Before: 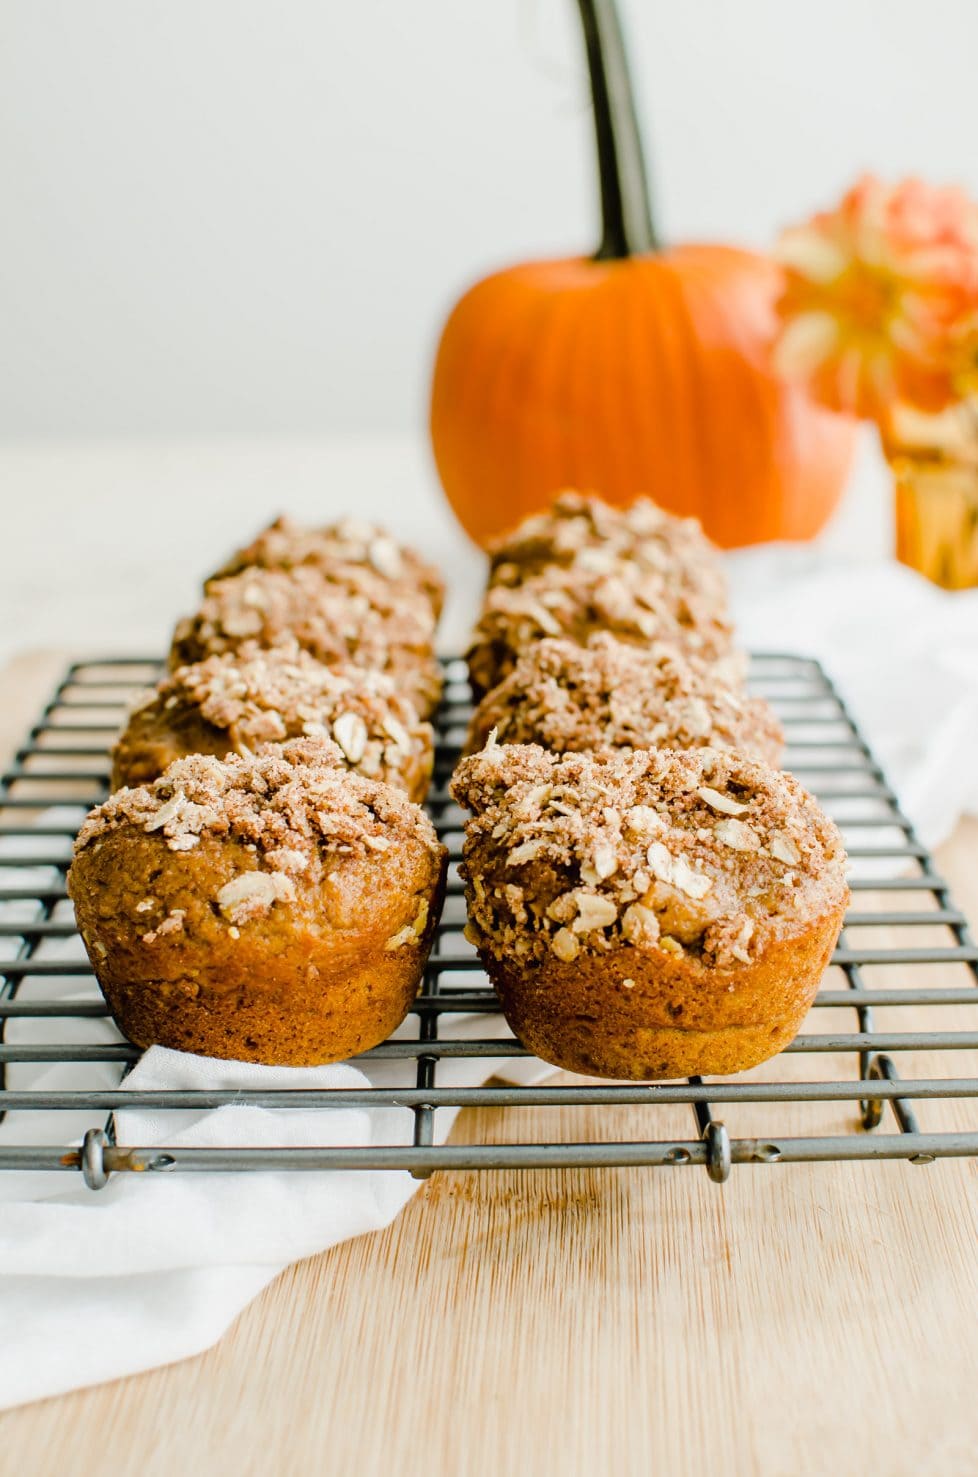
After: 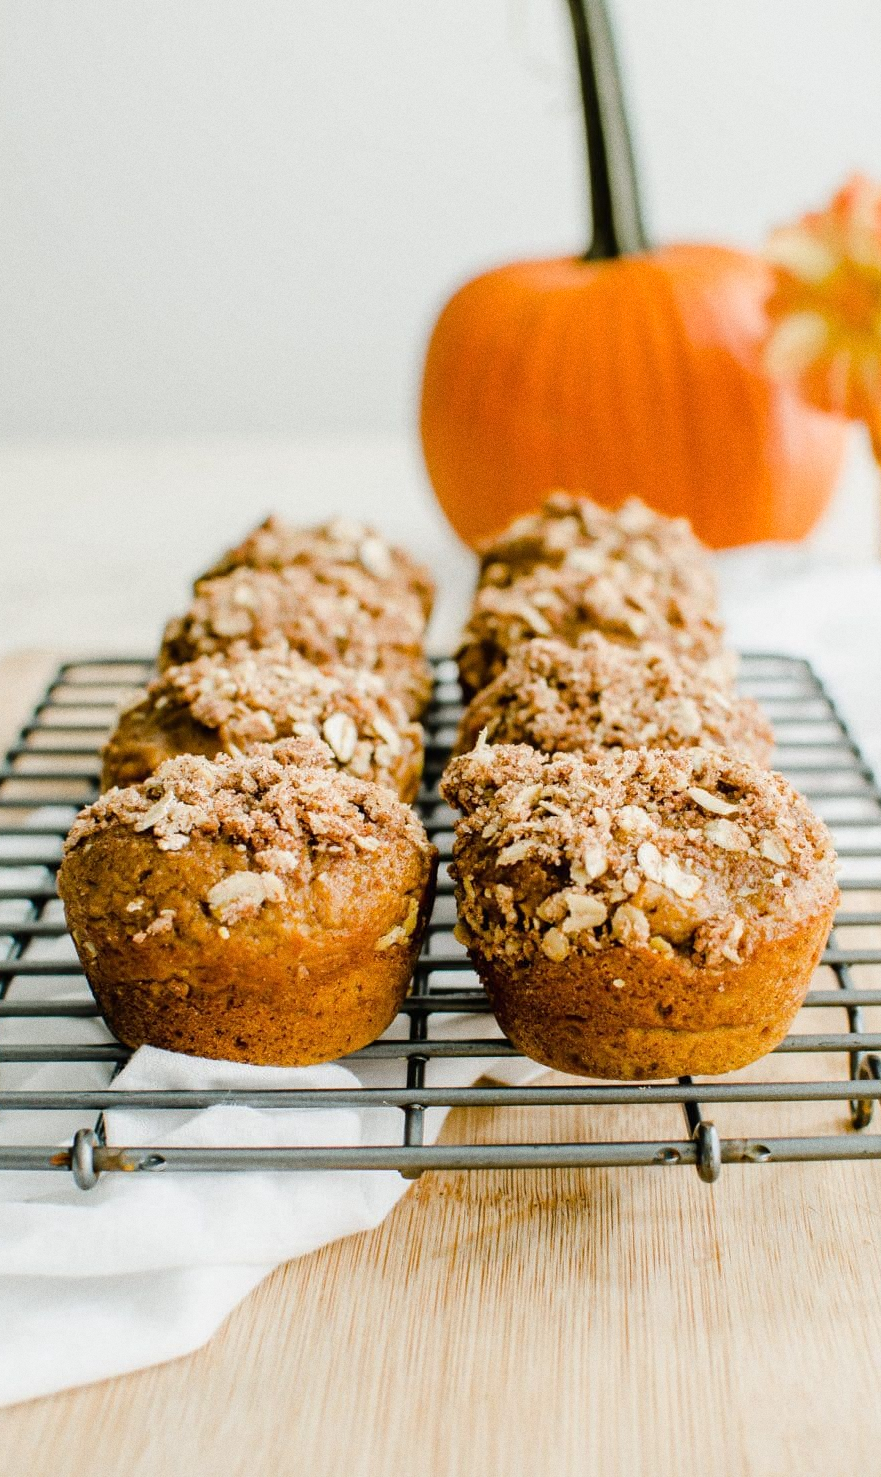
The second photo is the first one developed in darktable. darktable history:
crop and rotate: left 1.088%, right 8.807%
grain: coarseness 0.09 ISO
